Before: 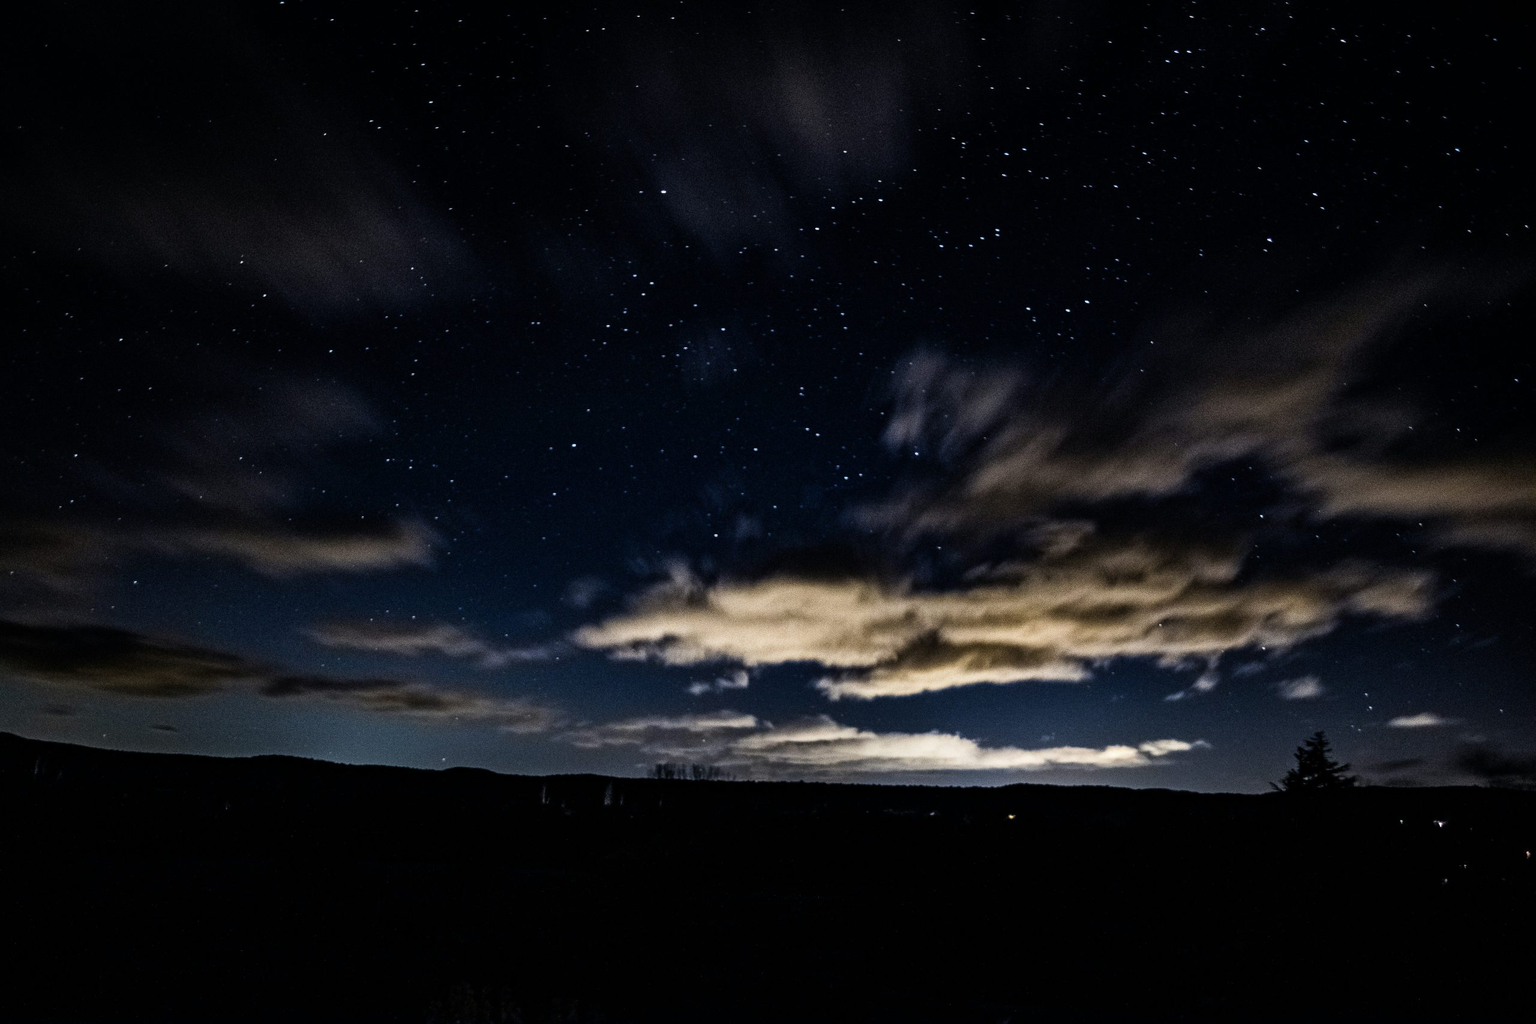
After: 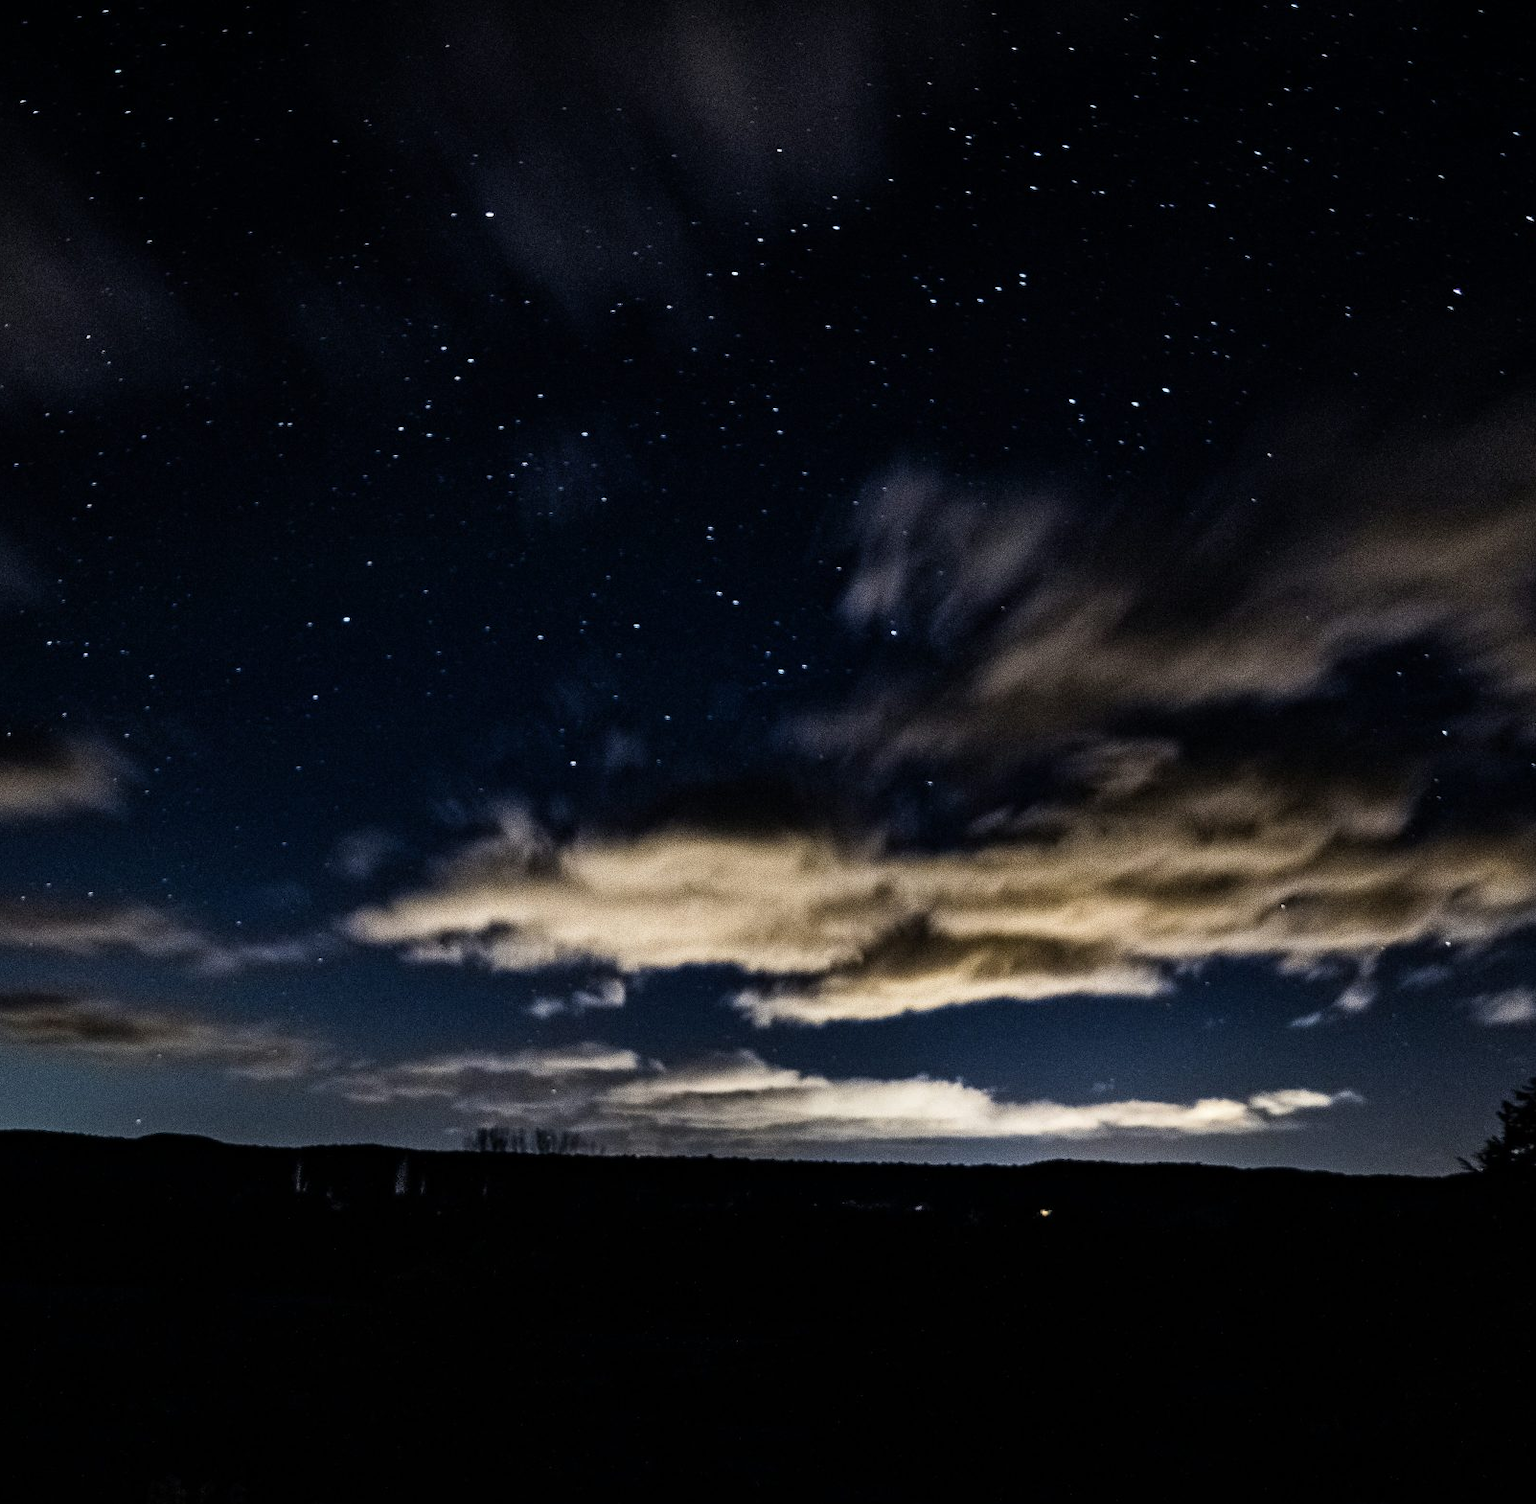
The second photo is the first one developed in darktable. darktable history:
crop and rotate: left 23.251%, top 5.632%, right 14.128%, bottom 2.339%
